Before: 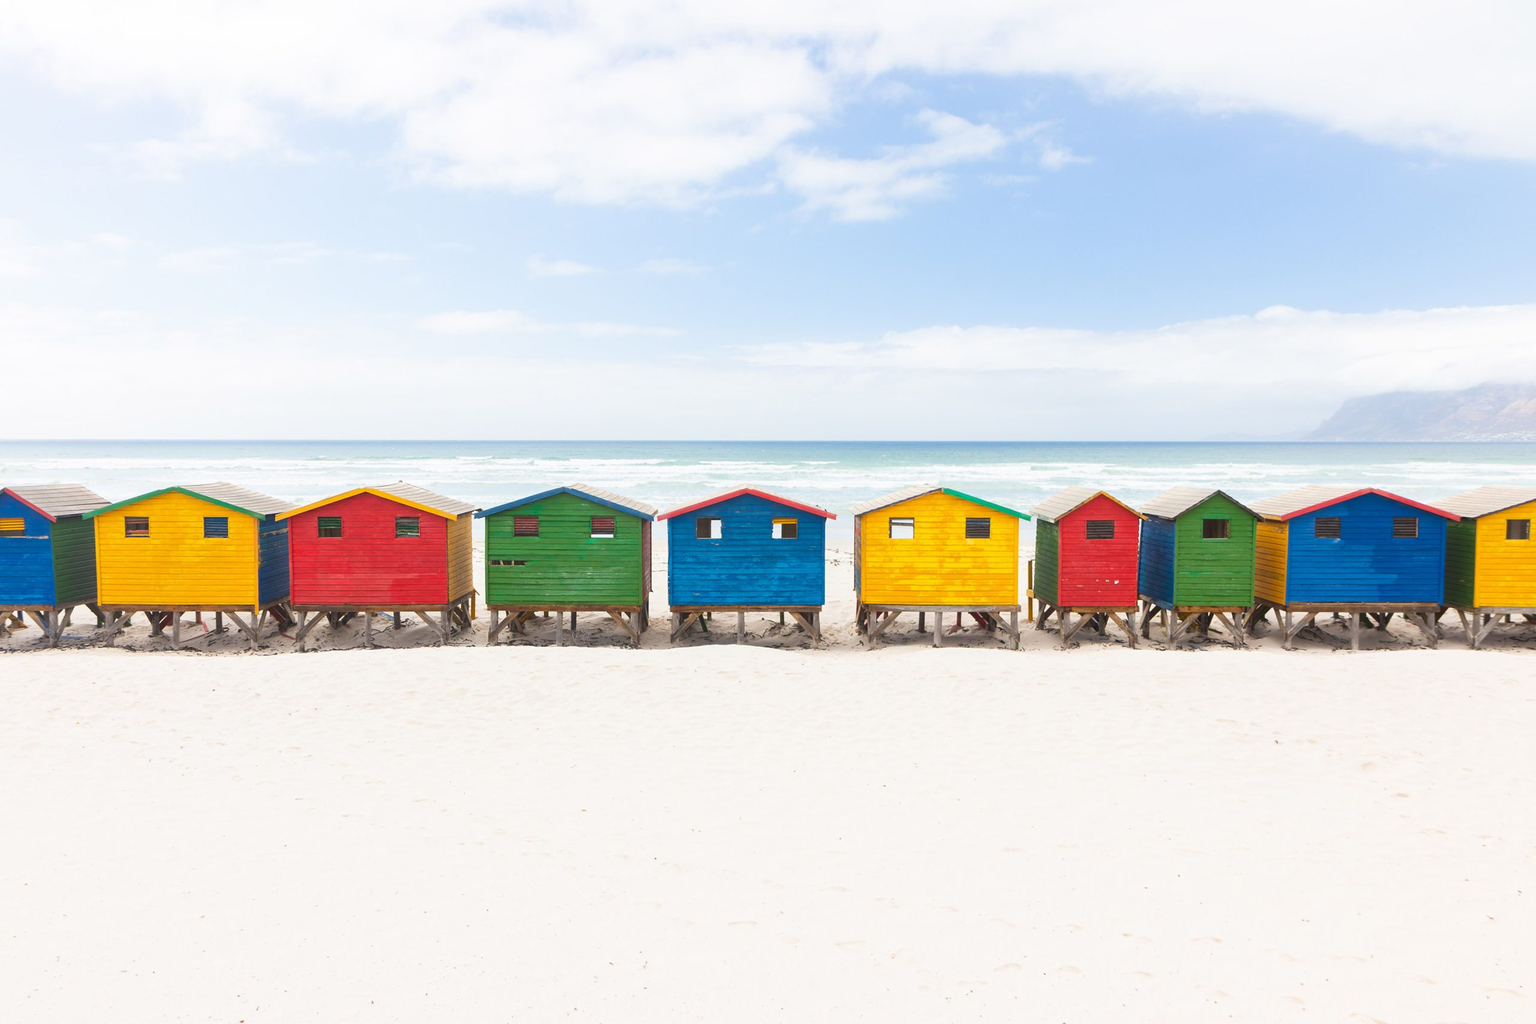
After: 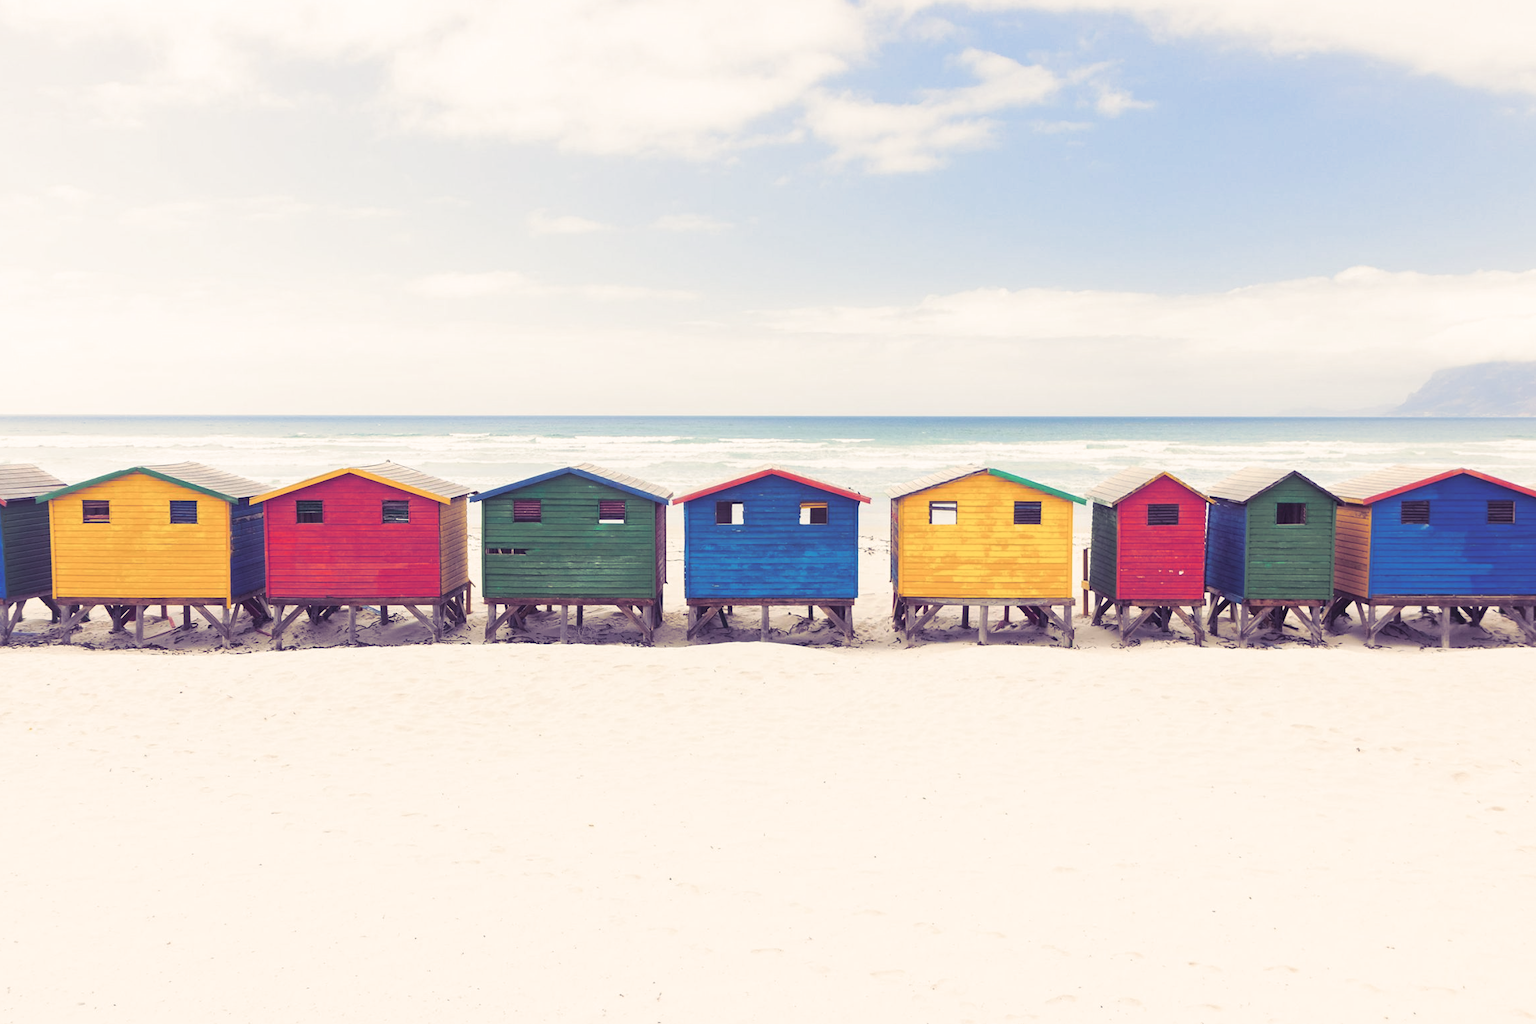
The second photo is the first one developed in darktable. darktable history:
crop: left 3.305%, top 6.436%, right 6.389%, bottom 3.258%
split-toning: shadows › hue 255.6°, shadows › saturation 0.66, highlights › hue 43.2°, highlights › saturation 0.68, balance -50.1
color balance rgb: shadows lift › chroma 2%, shadows lift › hue 250°, power › hue 326.4°, highlights gain › chroma 2%, highlights gain › hue 64.8°, global offset › luminance 0.5%, global offset › hue 58.8°, perceptual saturation grading › highlights -25%, perceptual saturation grading › shadows 30%, global vibrance 15%
